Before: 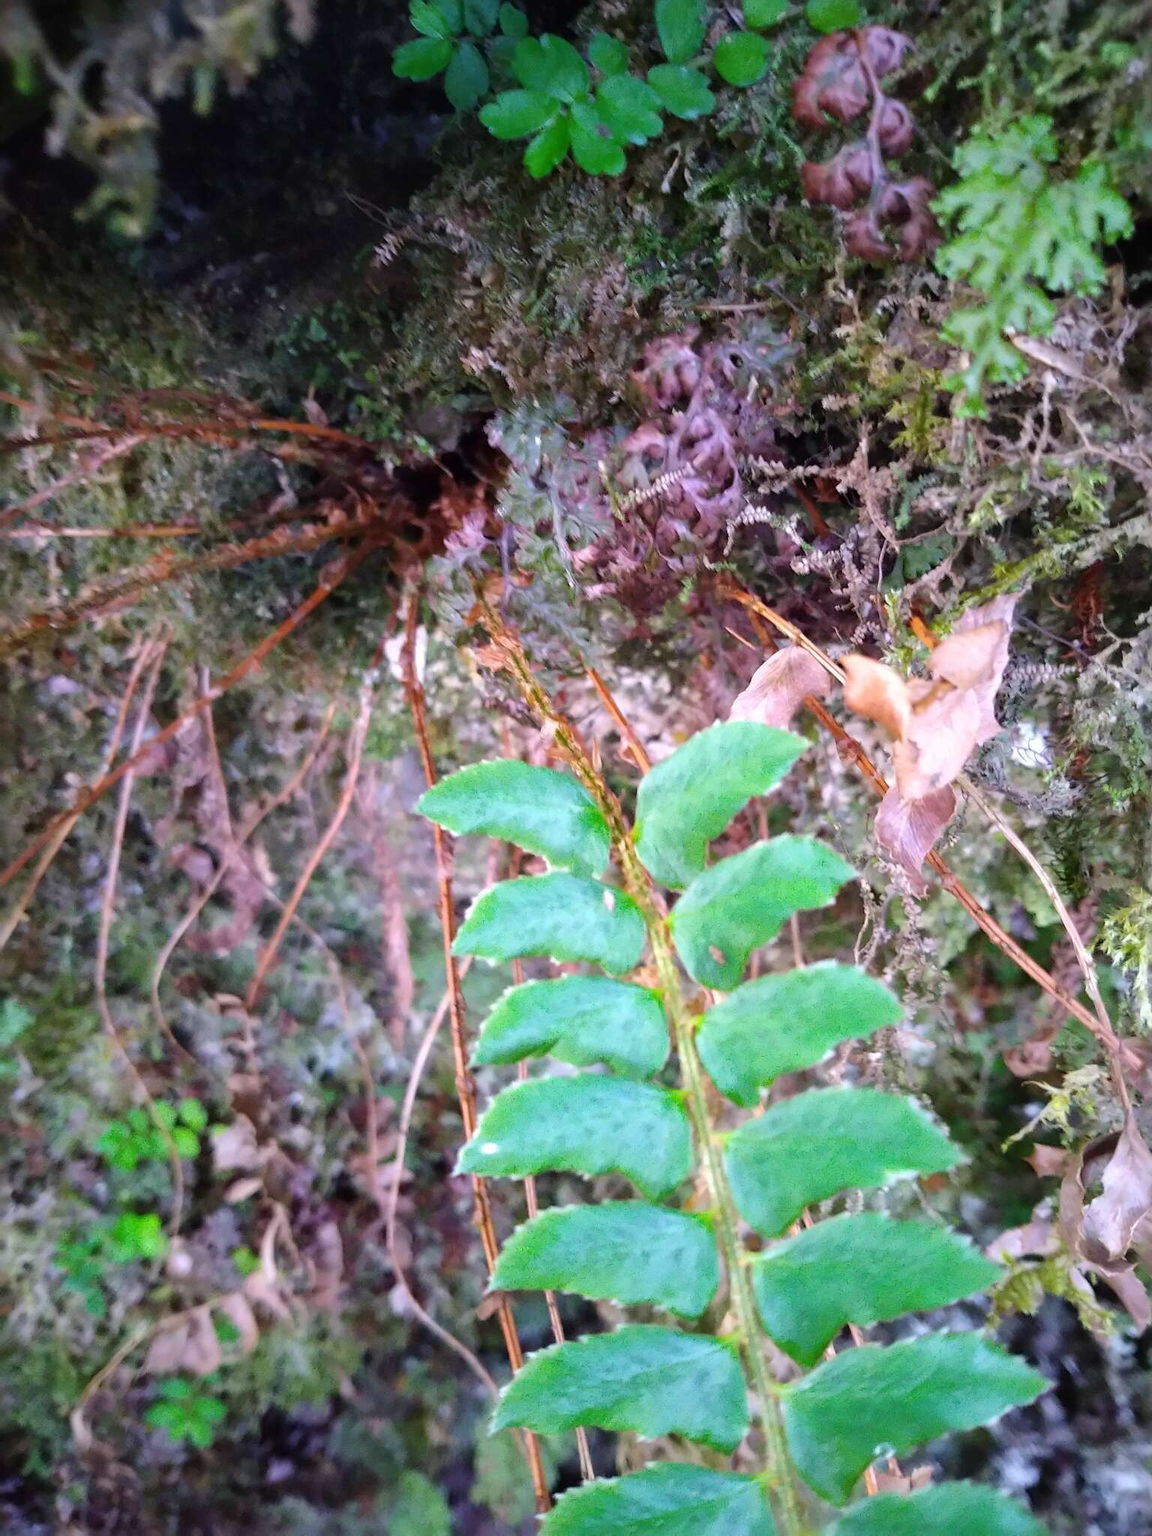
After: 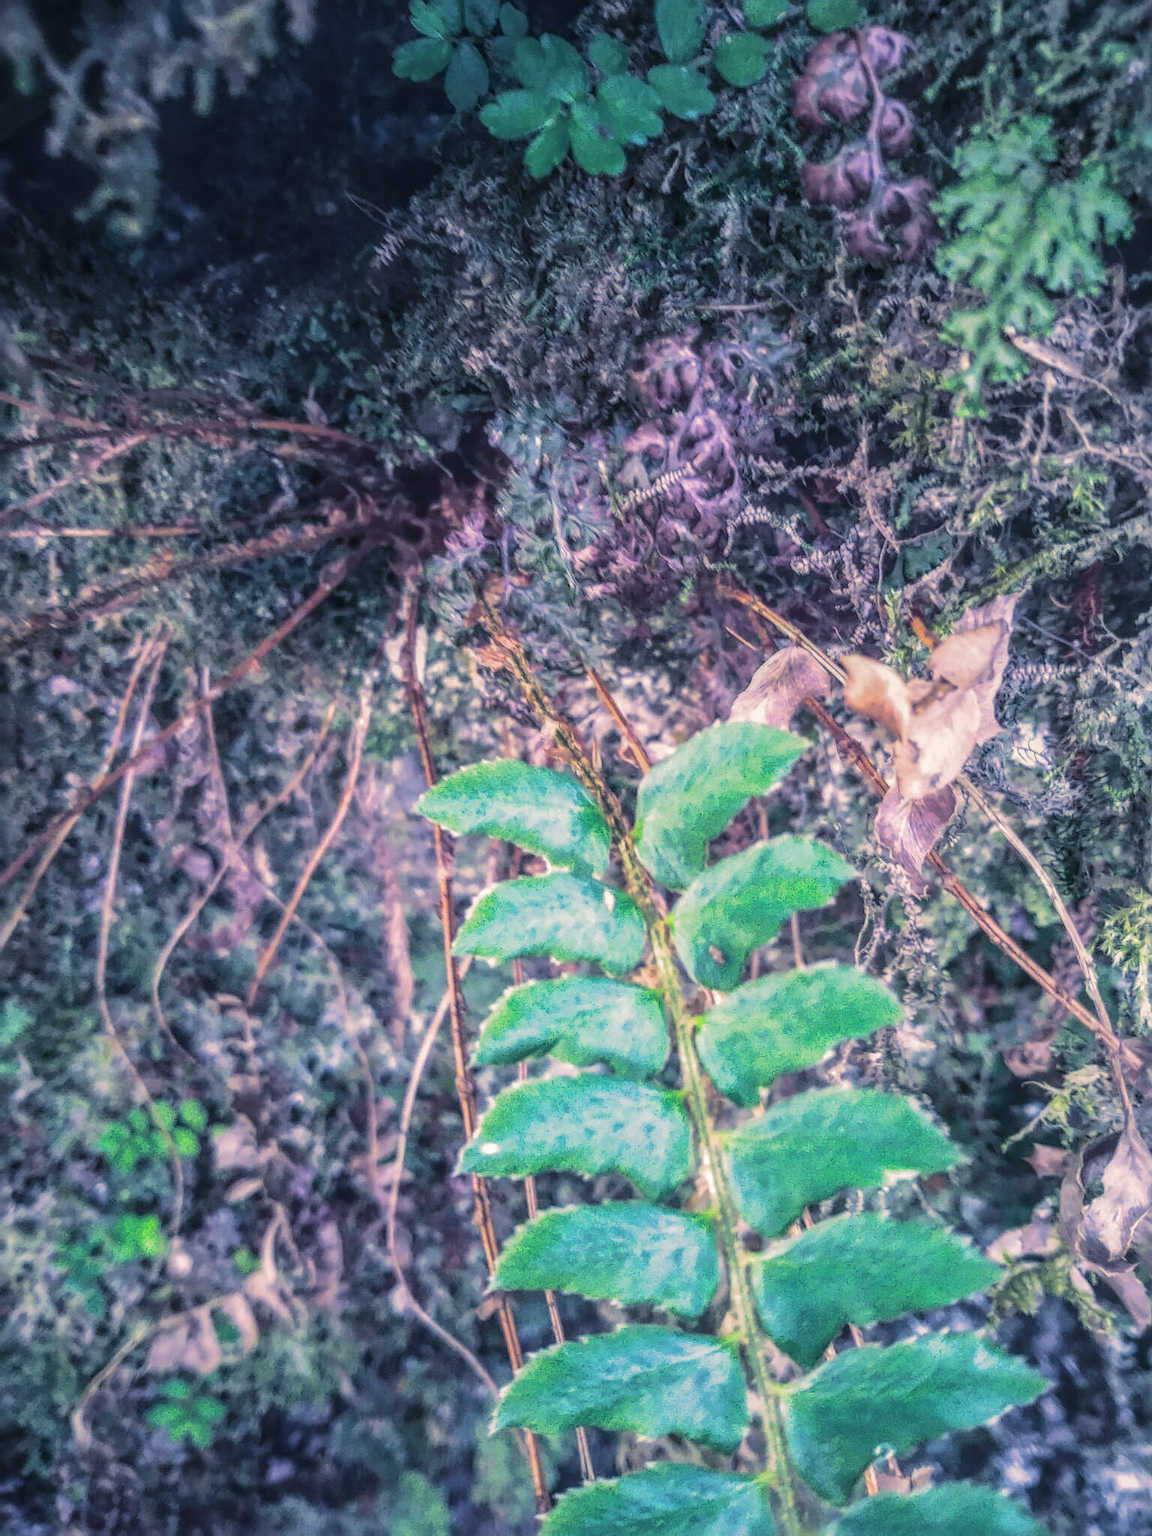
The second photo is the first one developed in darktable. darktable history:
tone curve: curves: ch0 [(0, 0.068) (1, 0.961)], color space Lab, linked channels, preserve colors none
color correction #1: saturation 0.5
color correction "1": highlights a* -3.28, highlights b* -6.24, shadows a* 3.1, shadows b* 5.19
split-toning: shadows › hue 226.8°, shadows › saturation 0.56, highlights › hue 28.8°, balance -40, compress 0% | blend: blend mode normal, opacity 60%; mask: uniform (no mask)
local contrast: highlights 20%, shadows 30%, detail 200%, midtone range 0.2 | blend: blend mode normal, opacity 65%; mask: uniform (no mask)
